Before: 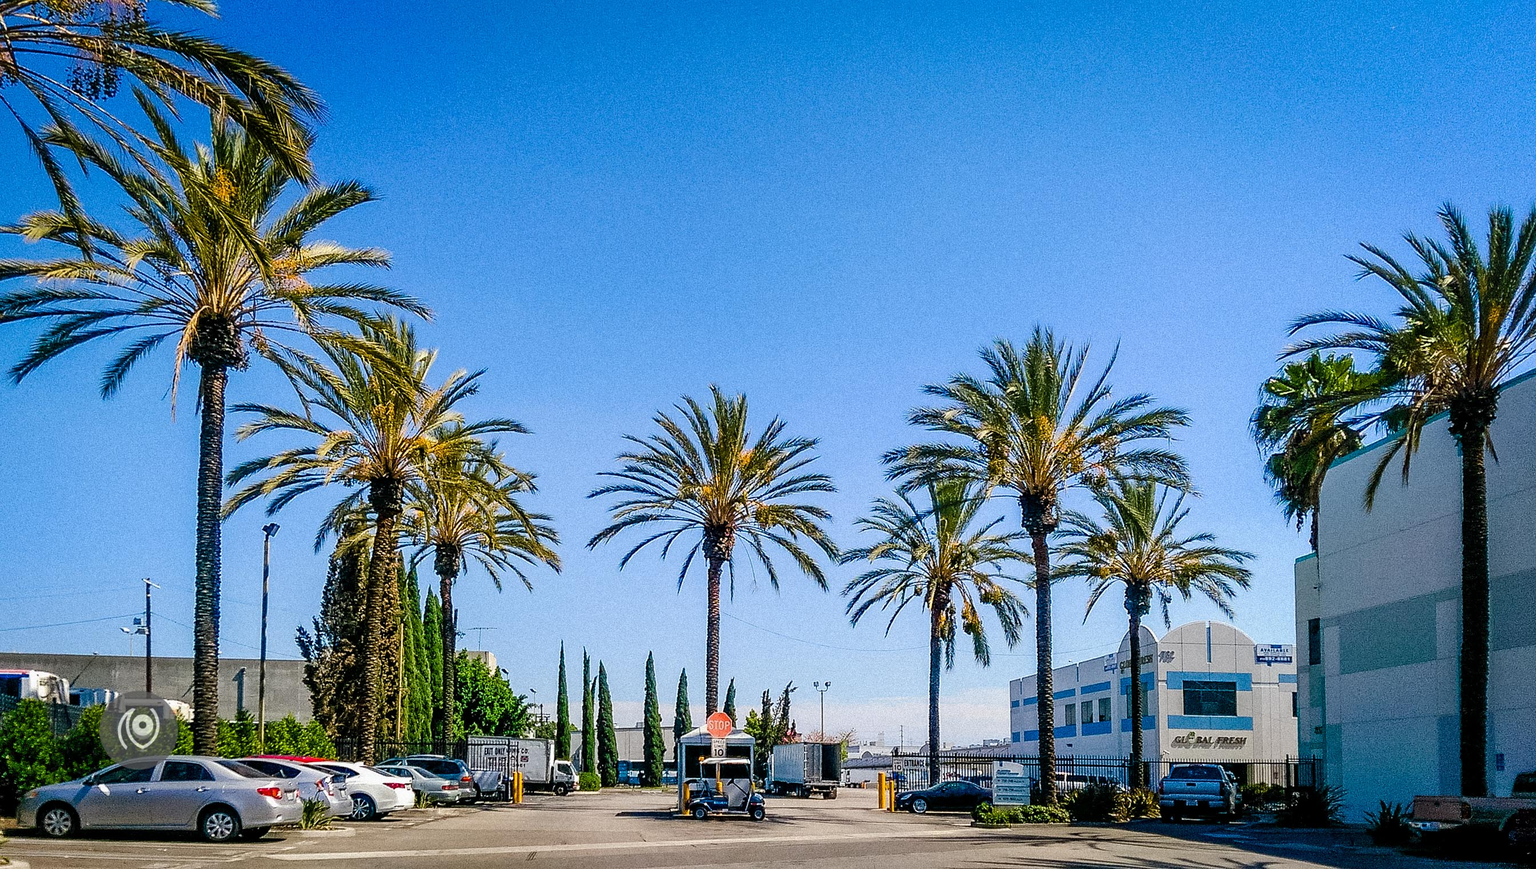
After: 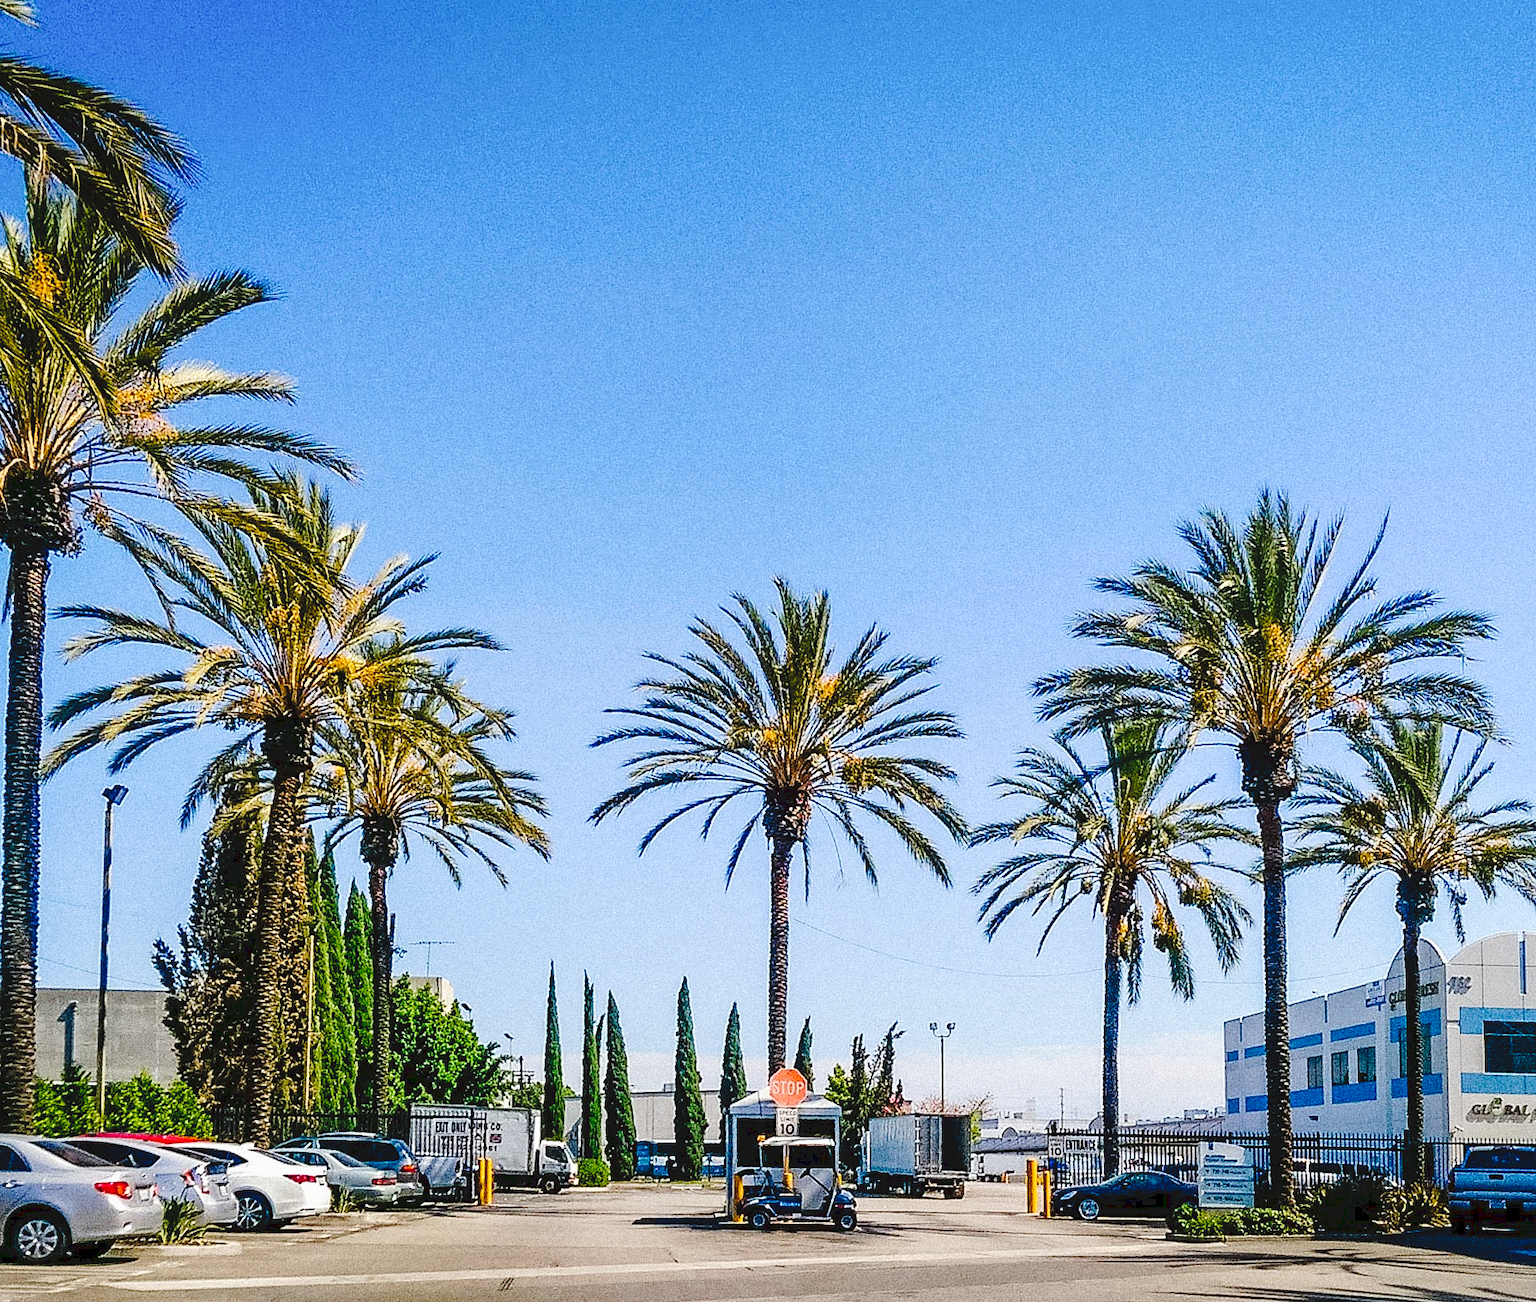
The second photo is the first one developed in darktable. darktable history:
crop and rotate: left 12.673%, right 20.66%
tone curve: curves: ch0 [(0, 0) (0.003, 0.072) (0.011, 0.073) (0.025, 0.072) (0.044, 0.076) (0.069, 0.089) (0.1, 0.103) (0.136, 0.123) (0.177, 0.158) (0.224, 0.21) (0.277, 0.275) (0.335, 0.372) (0.399, 0.463) (0.468, 0.556) (0.543, 0.633) (0.623, 0.712) (0.709, 0.795) (0.801, 0.869) (0.898, 0.942) (1, 1)], preserve colors none
exposure: compensate highlight preservation false
